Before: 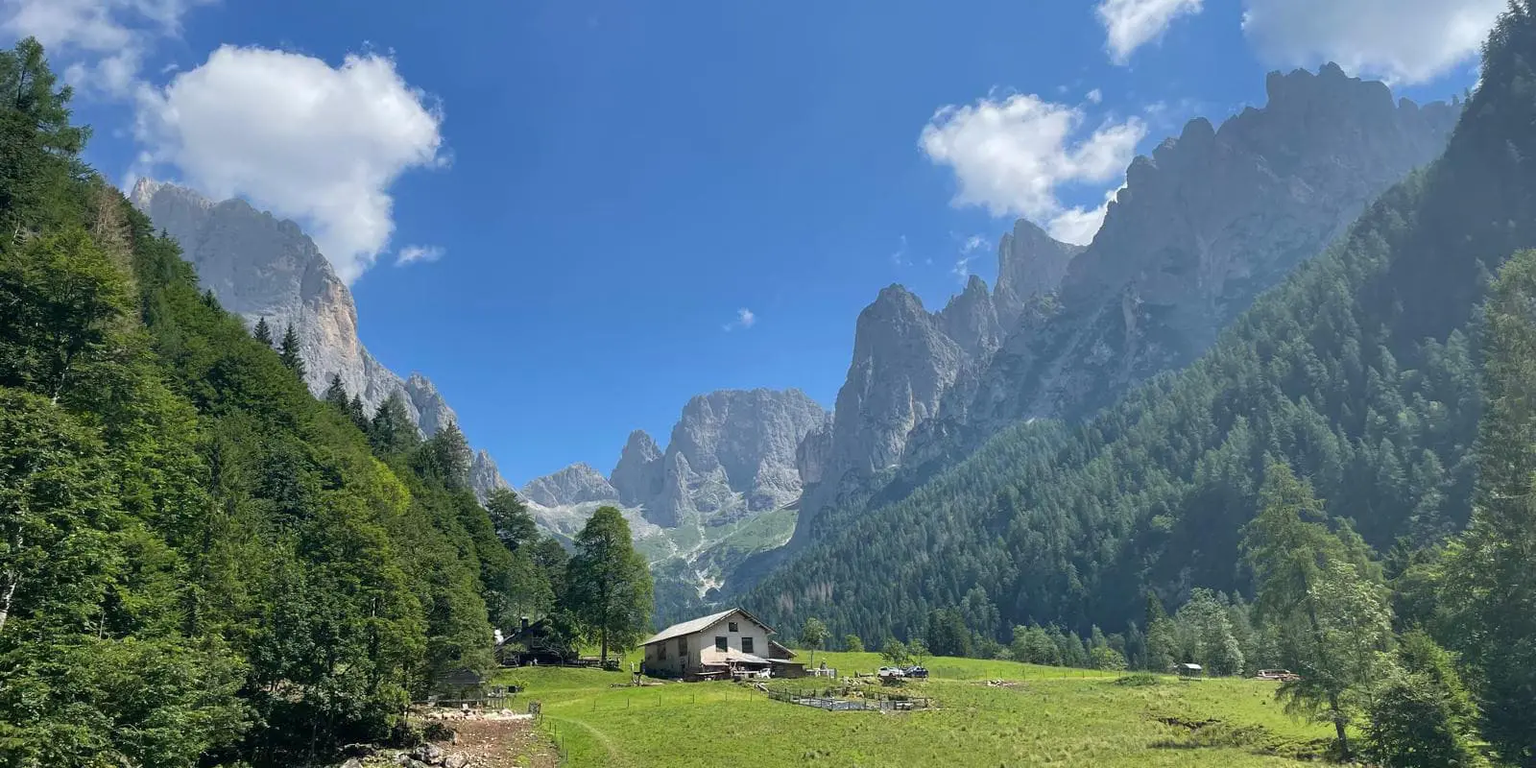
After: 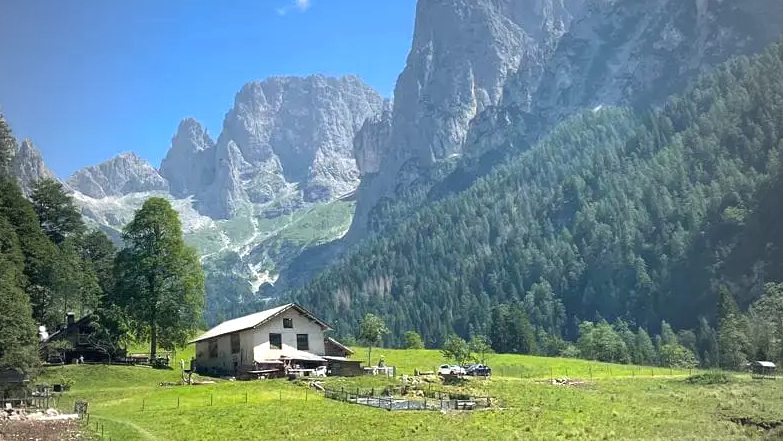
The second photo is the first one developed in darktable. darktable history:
crop: left 29.788%, top 41.276%, right 21.221%, bottom 3.481%
color balance rgb: power › hue 330.14°, perceptual saturation grading › global saturation 0.186%, perceptual brilliance grading › global brilliance 17.66%
vignetting: fall-off start 96.78%, fall-off radius 100.98%, width/height ratio 0.609
